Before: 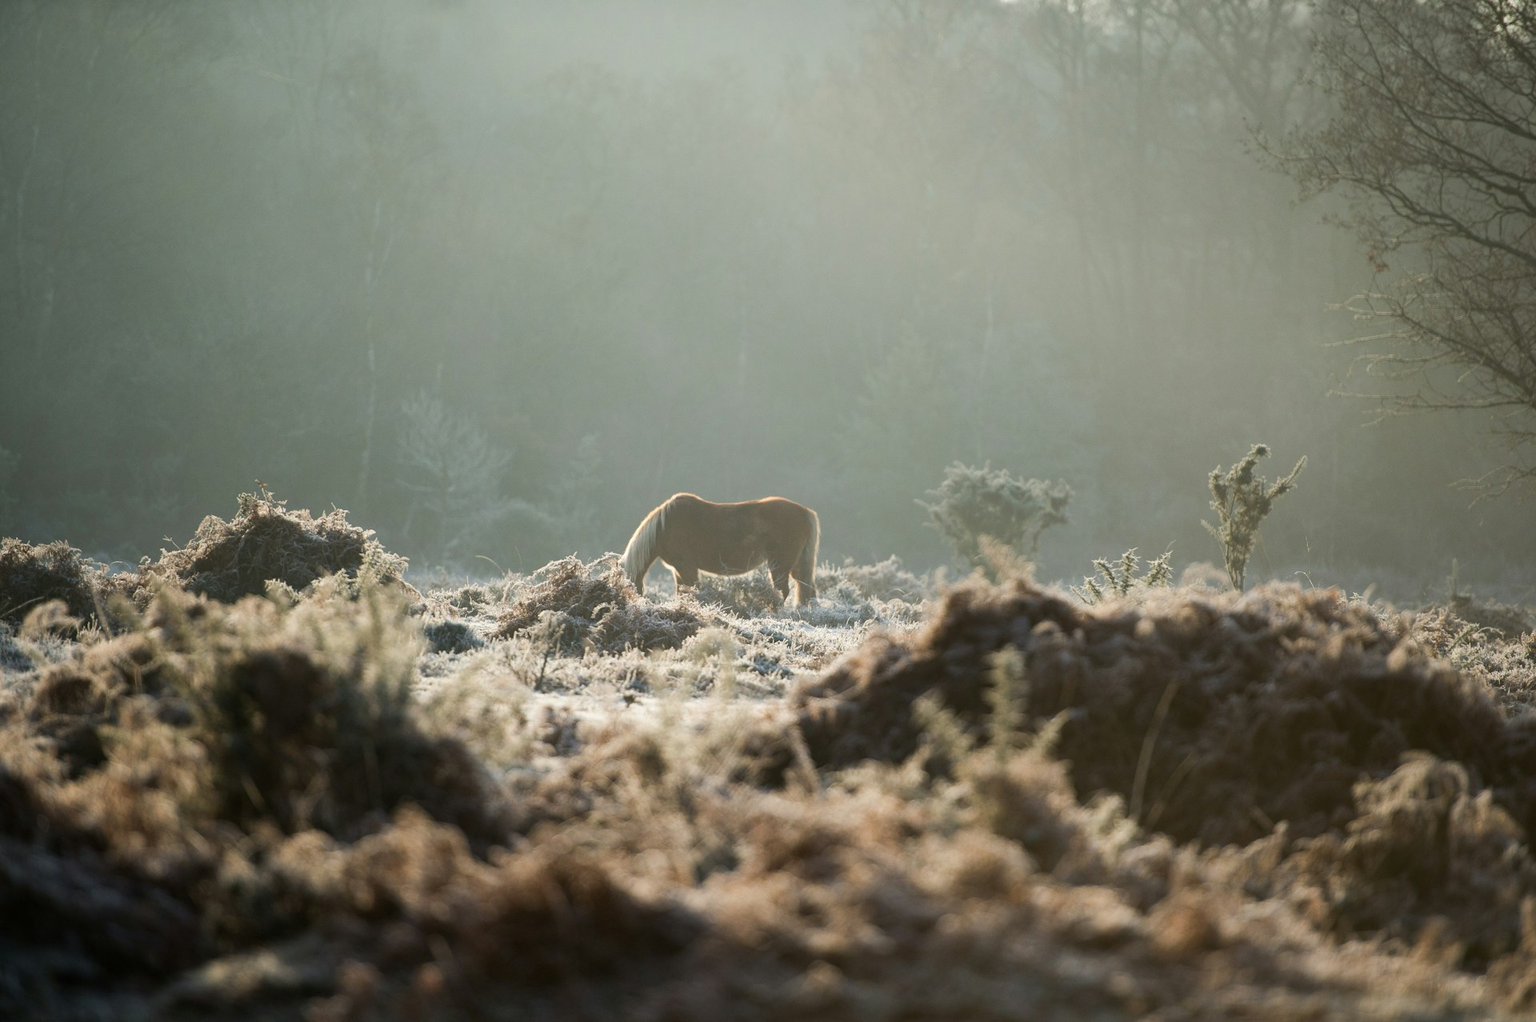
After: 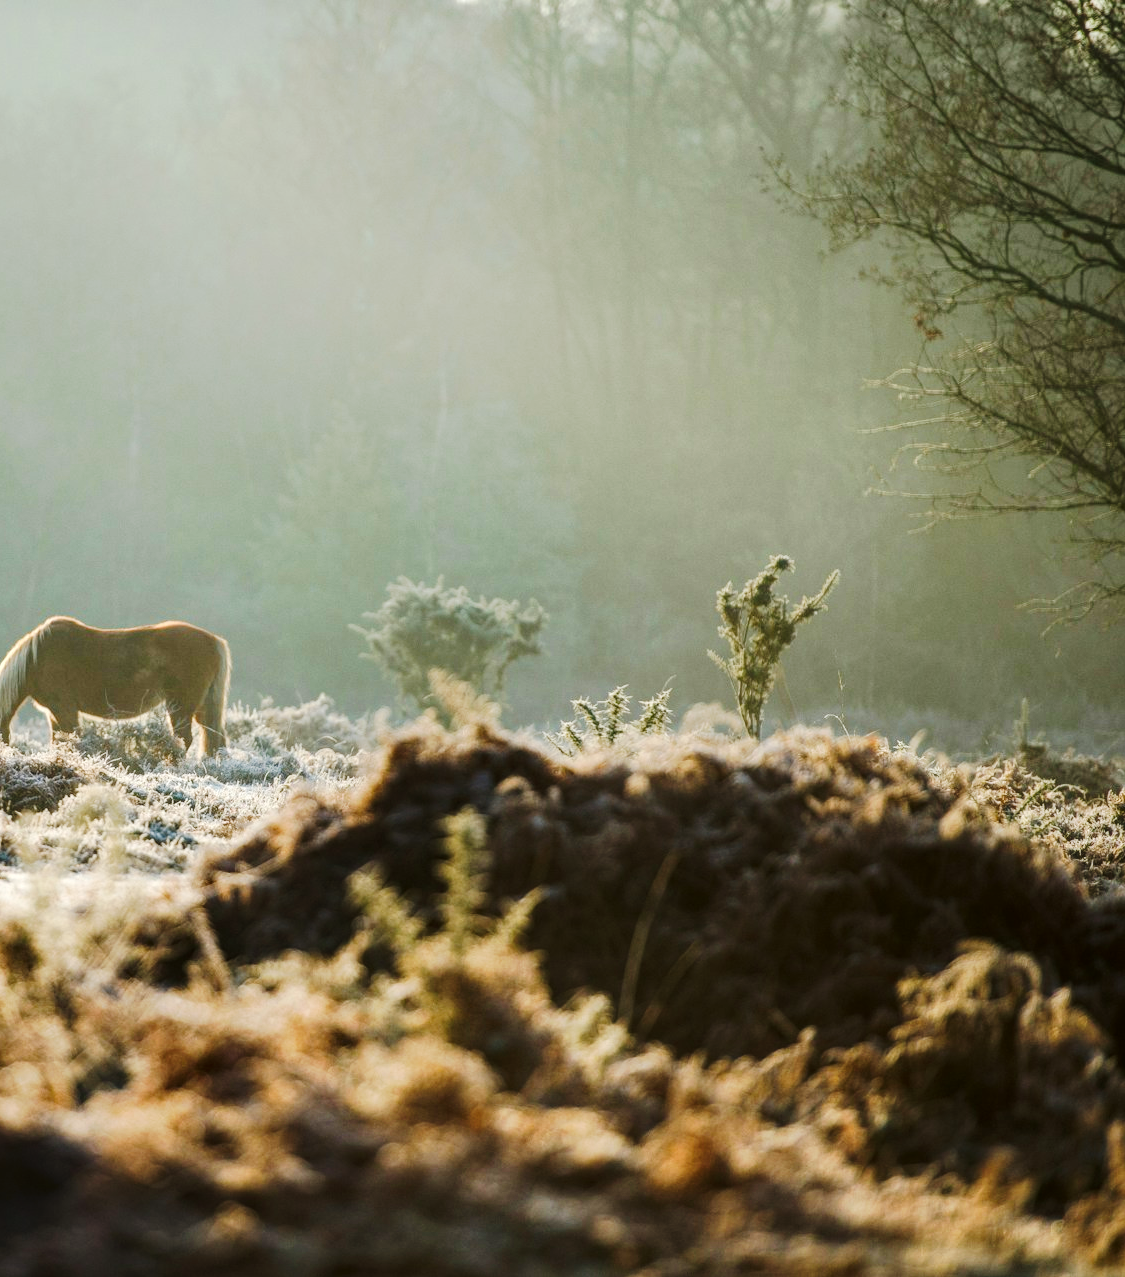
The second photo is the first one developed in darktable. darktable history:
contrast brightness saturation: brightness -0.02, saturation 0.35
local contrast: detail 130%
tone curve: curves: ch0 [(0, 0) (0.003, 0.018) (0.011, 0.021) (0.025, 0.028) (0.044, 0.039) (0.069, 0.05) (0.1, 0.06) (0.136, 0.081) (0.177, 0.117) (0.224, 0.161) (0.277, 0.226) (0.335, 0.315) (0.399, 0.421) (0.468, 0.53) (0.543, 0.627) (0.623, 0.726) (0.709, 0.789) (0.801, 0.859) (0.898, 0.924) (1, 1)], preserve colors none
crop: left 41.402%
